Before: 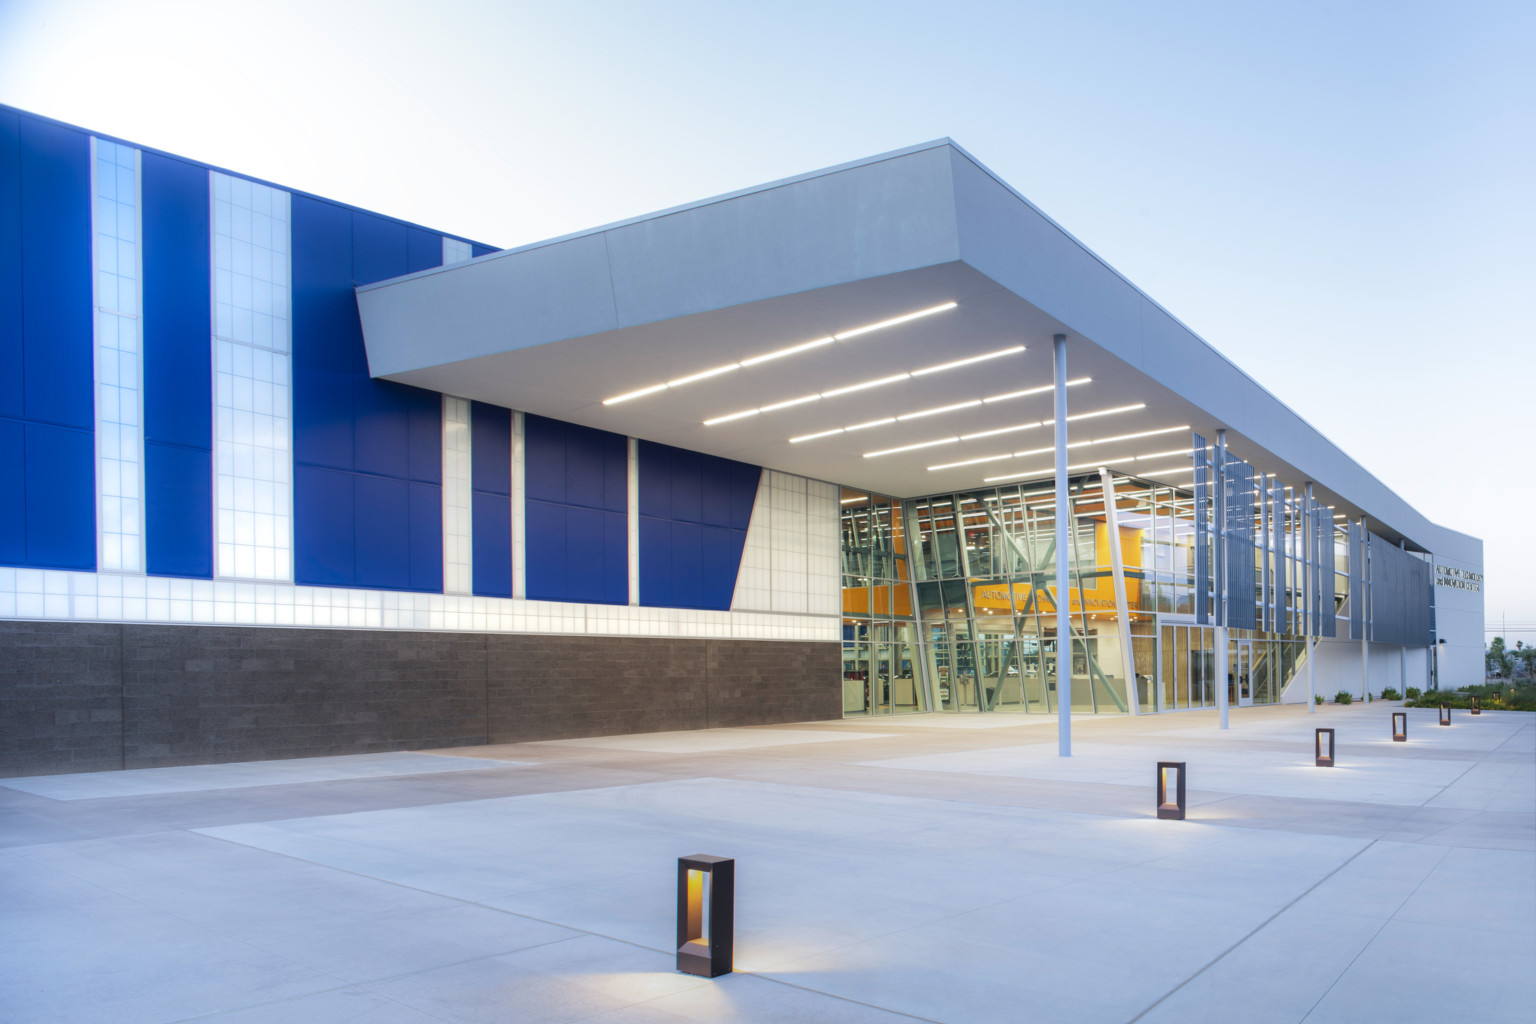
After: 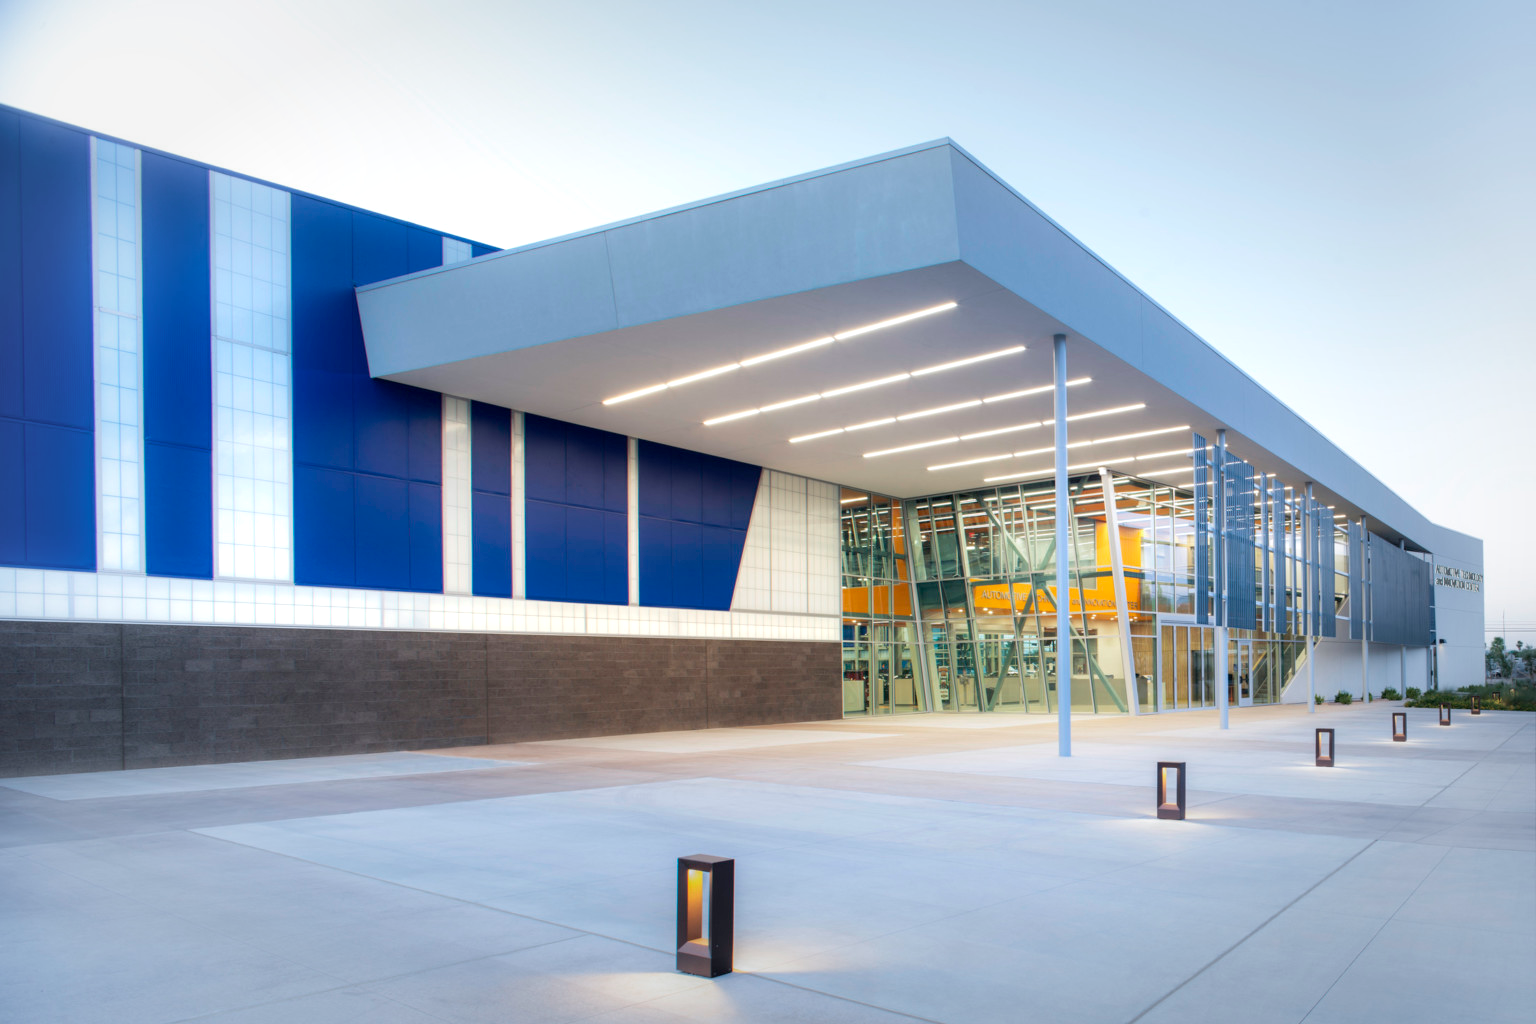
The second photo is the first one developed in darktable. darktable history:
vignetting: fall-off start 66.84%, fall-off radius 39.77%, brightness -0.184, saturation -0.298, automatic ratio true, width/height ratio 0.673
exposure: black level correction 0.002, exposure 0.15 EV, compensate highlight preservation false
